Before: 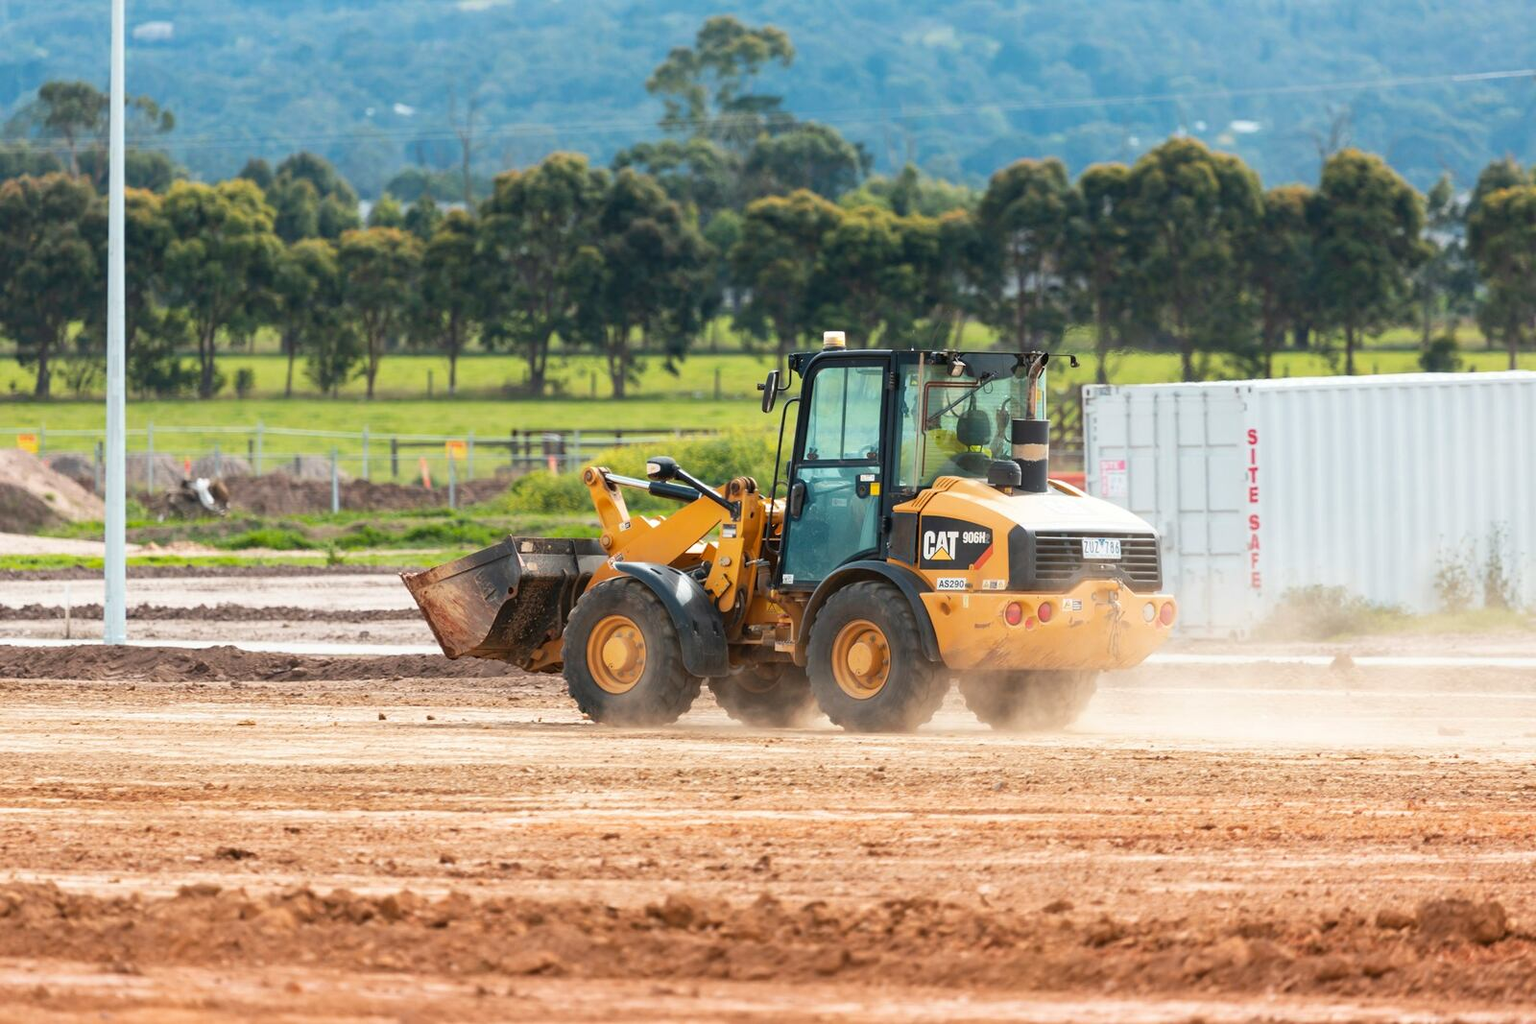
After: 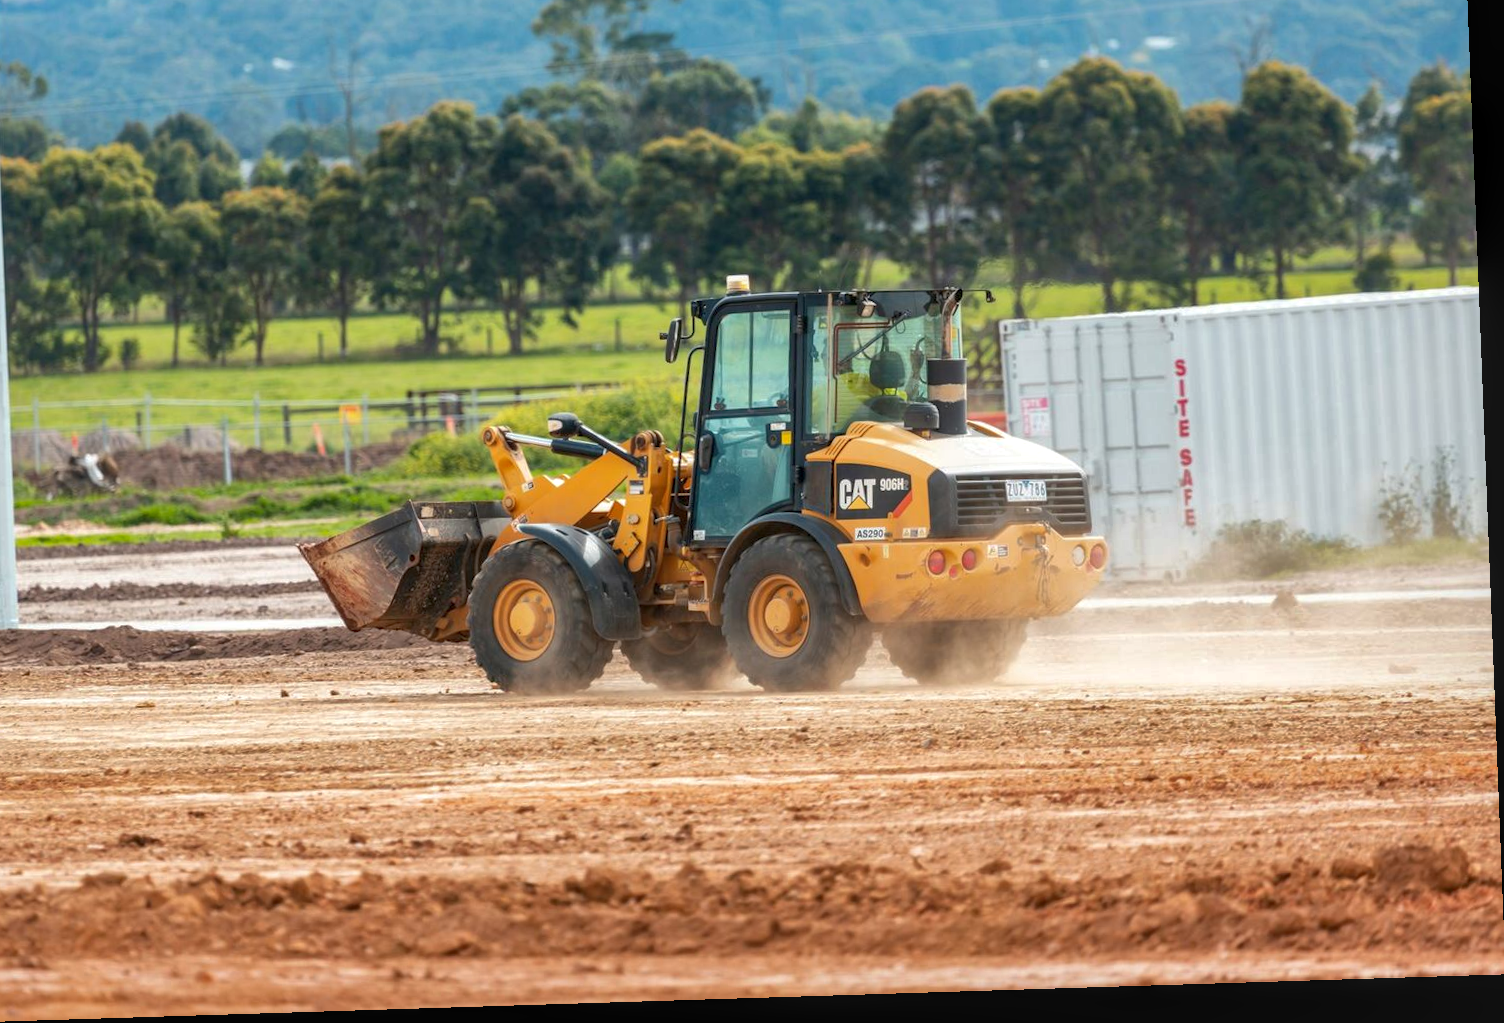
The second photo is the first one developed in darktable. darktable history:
rotate and perspective: rotation -2.22°, lens shift (horizontal) -0.022, automatic cropping off
local contrast: on, module defaults
shadows and highlights: on, module defaults
crop and rotate: left 8.262%, top 9.226%
